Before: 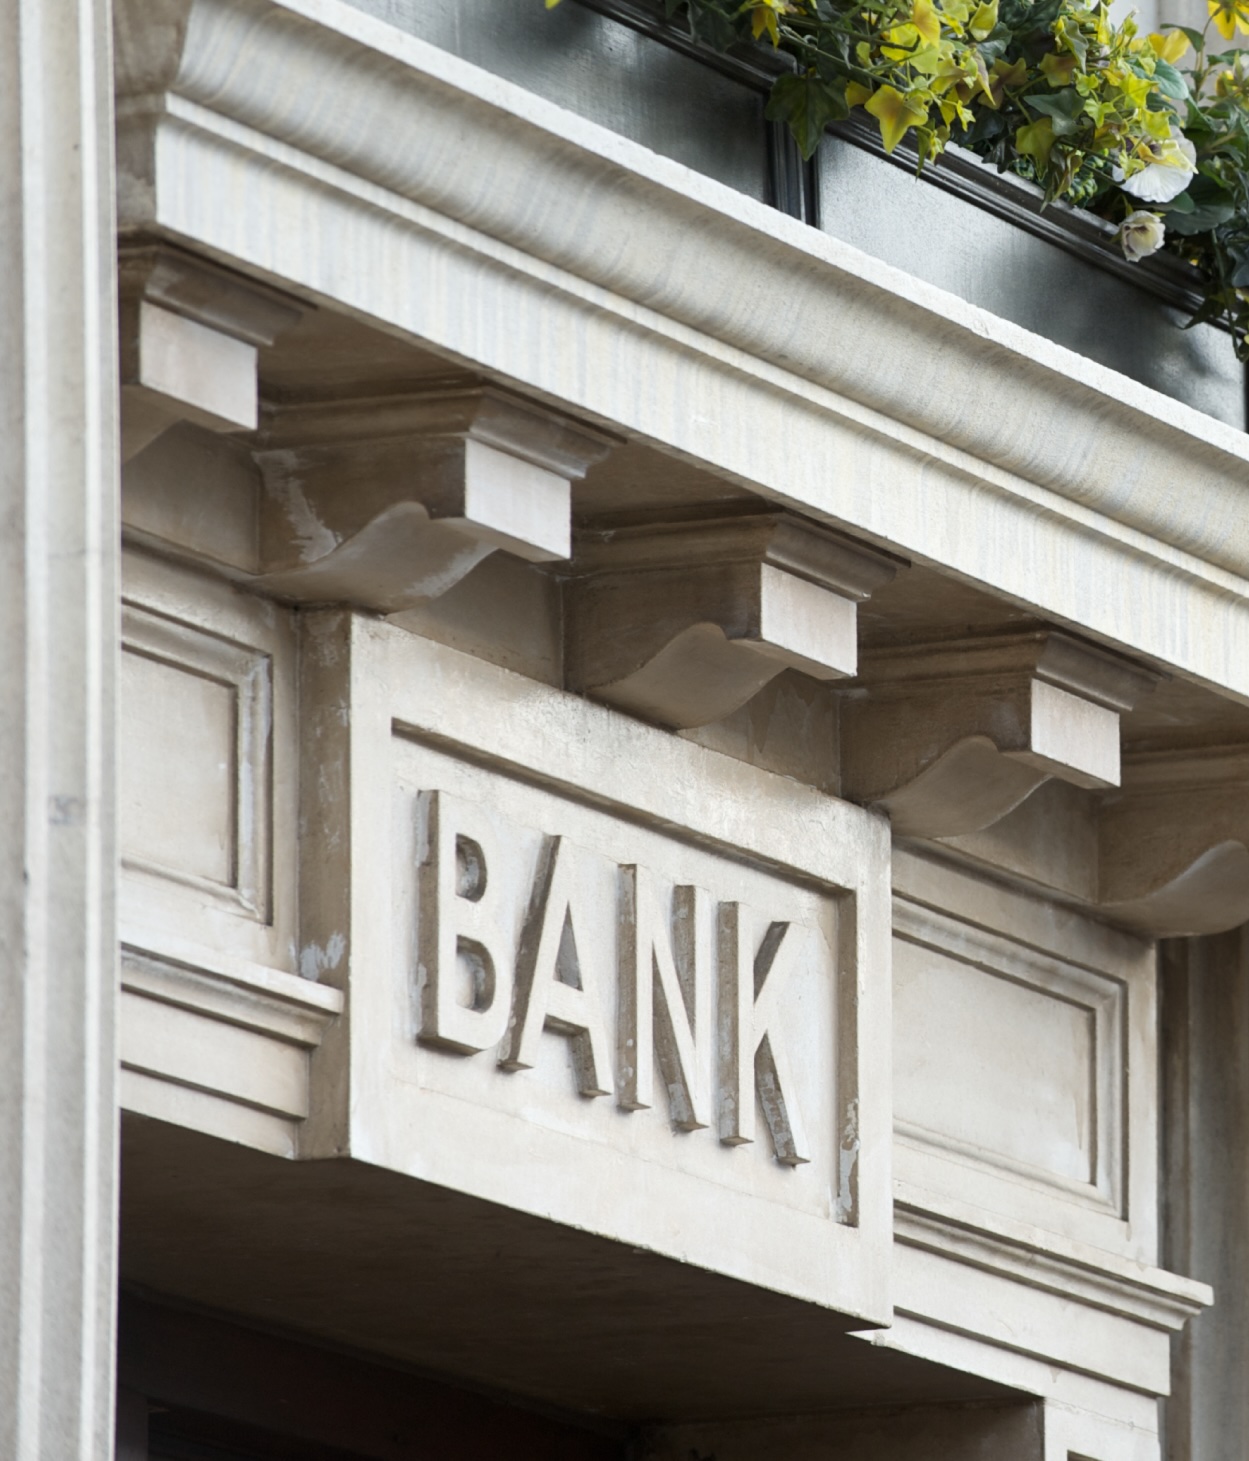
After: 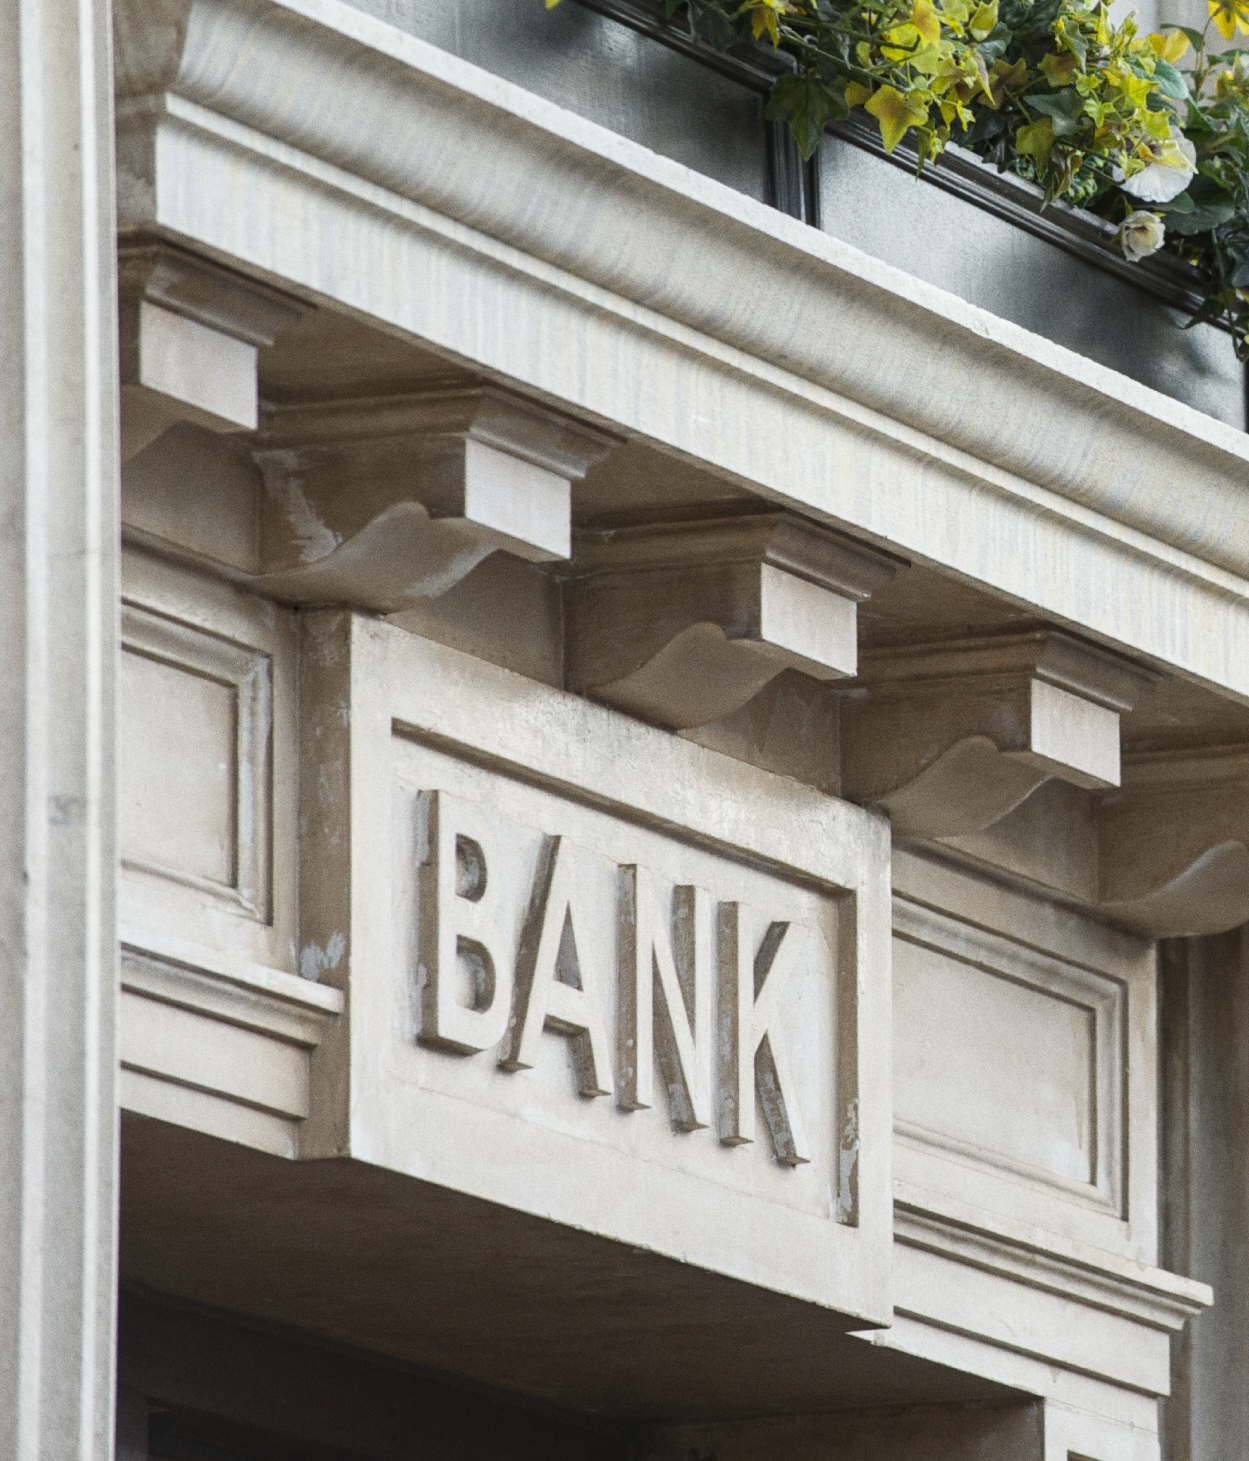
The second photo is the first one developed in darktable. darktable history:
grain: on, module defaults
local contrast: detail 110%
